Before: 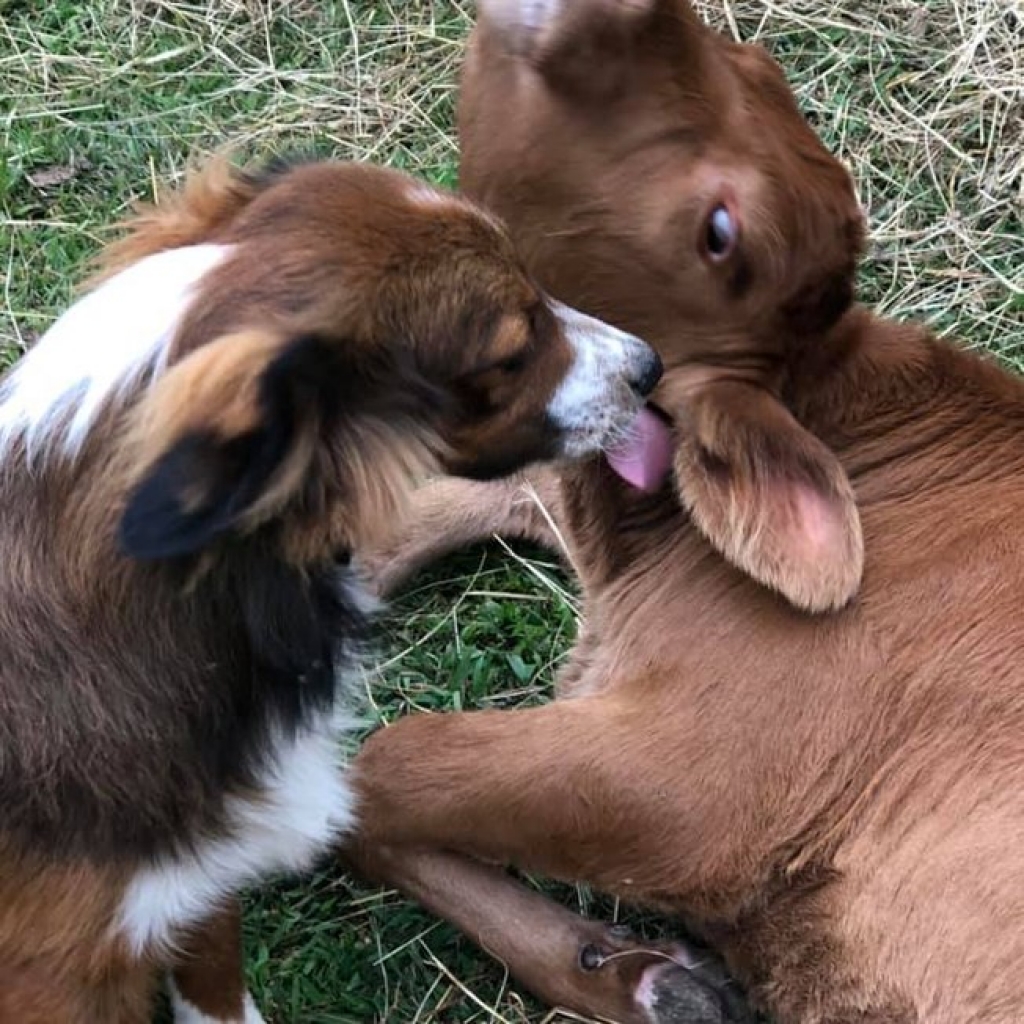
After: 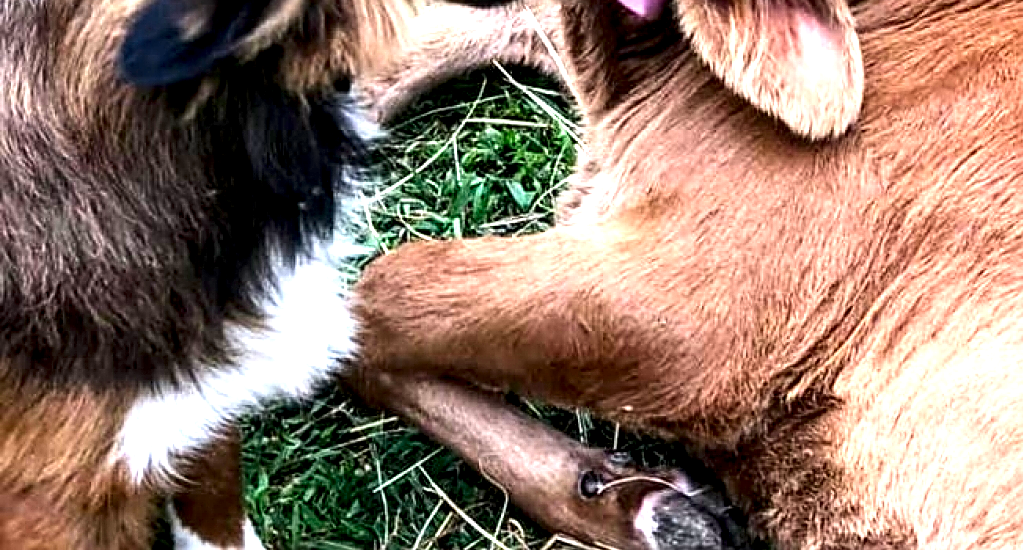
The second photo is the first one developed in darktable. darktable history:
exposure: black level correction 0, exposure 1 EV, compensate exposure bias true, compensate highlight preservation false
sharpen: on, module defaults
crop and rotate: top 46.237%
contrast brightness saturation: contrast 0.16, saturation 0.32
local contrast: highlights 80%, shadows 57%, detail 175%, midtone range 0.602
